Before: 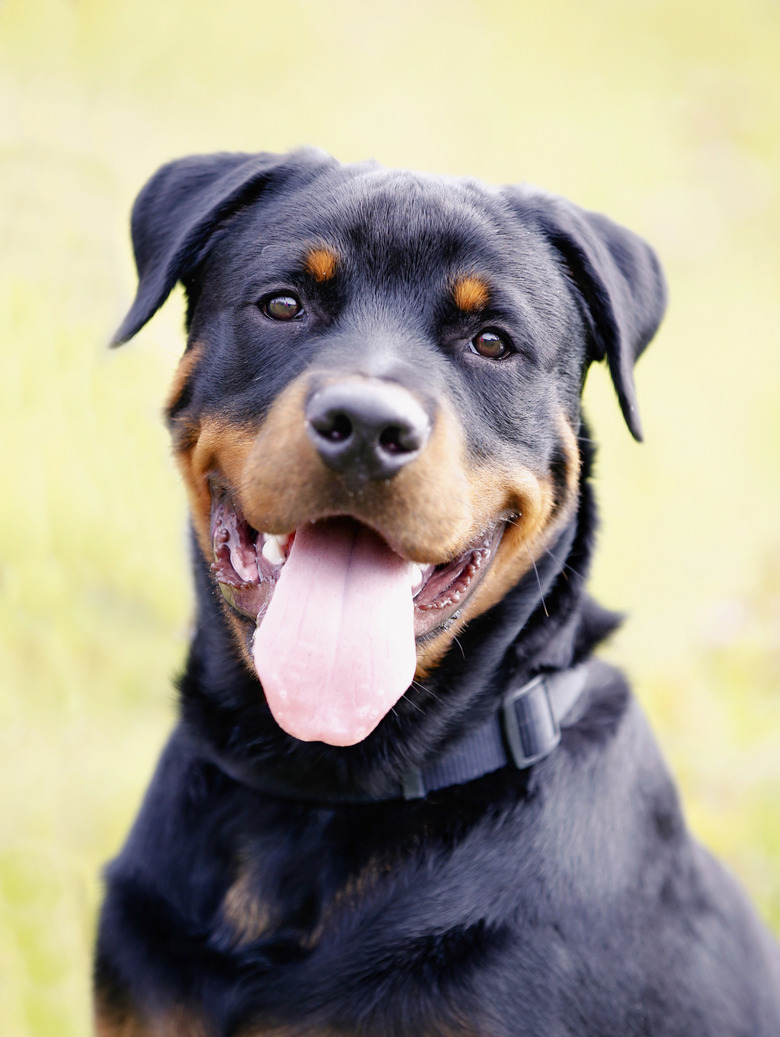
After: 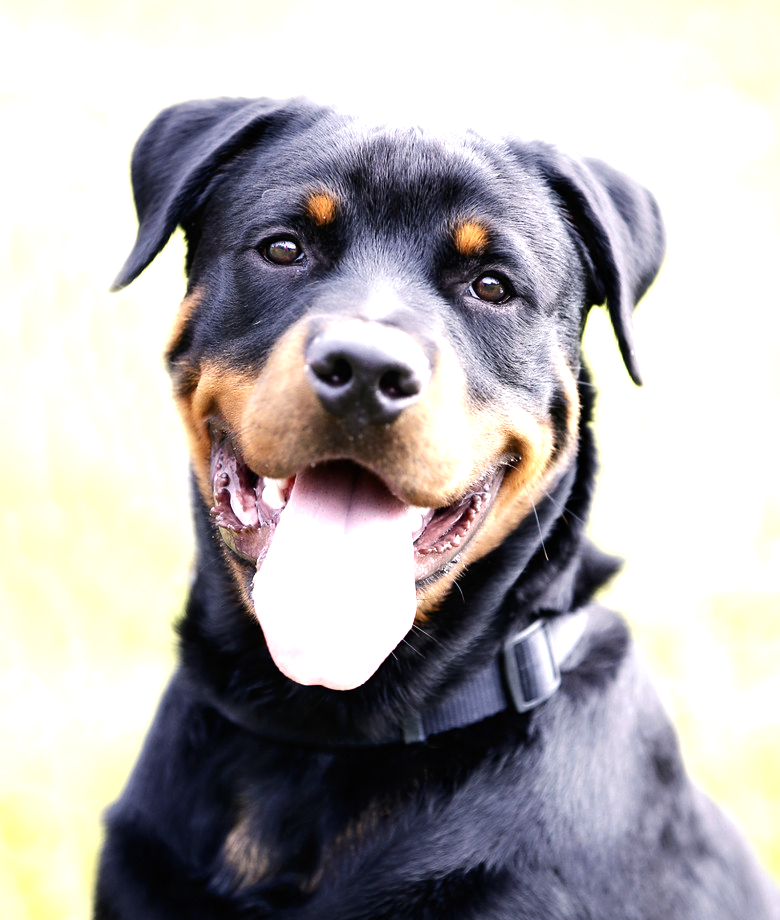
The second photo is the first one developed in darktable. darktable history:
exposure: exposure 0.166 EV, compensate highlight preservation false
crop and rotate: top 5.434%, bottom 5.775%
tone equalizer: -8 EV -0.781 EV, -7 EV -0.672 EV, -6 EV -0.6 EV, -5 EV -0.395 EV, -3 EV 0.371 EV, -2 EV 0.6 EV, -1 EV 0.675 EV, +0 EV 0.751 EV, edges refinement/feathering 500, mask exposure compensation -1.57 EV, preserve details no
contrast brightness saturation: saturation -0.06
